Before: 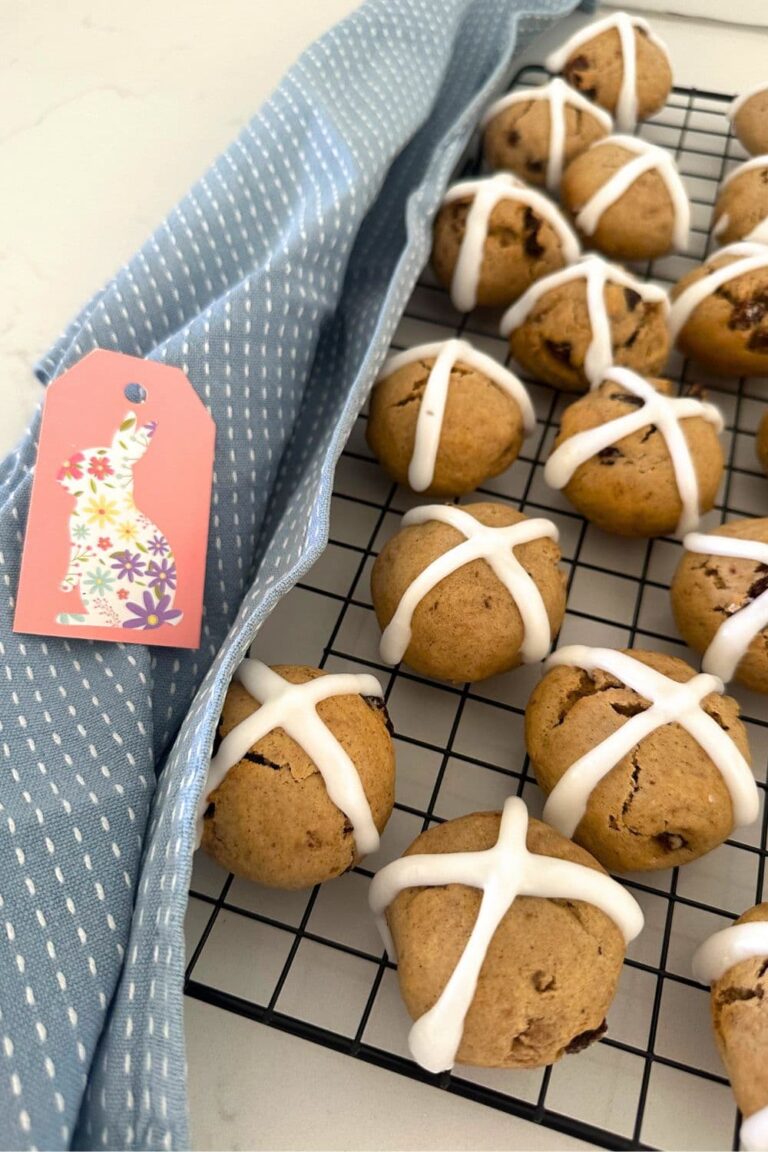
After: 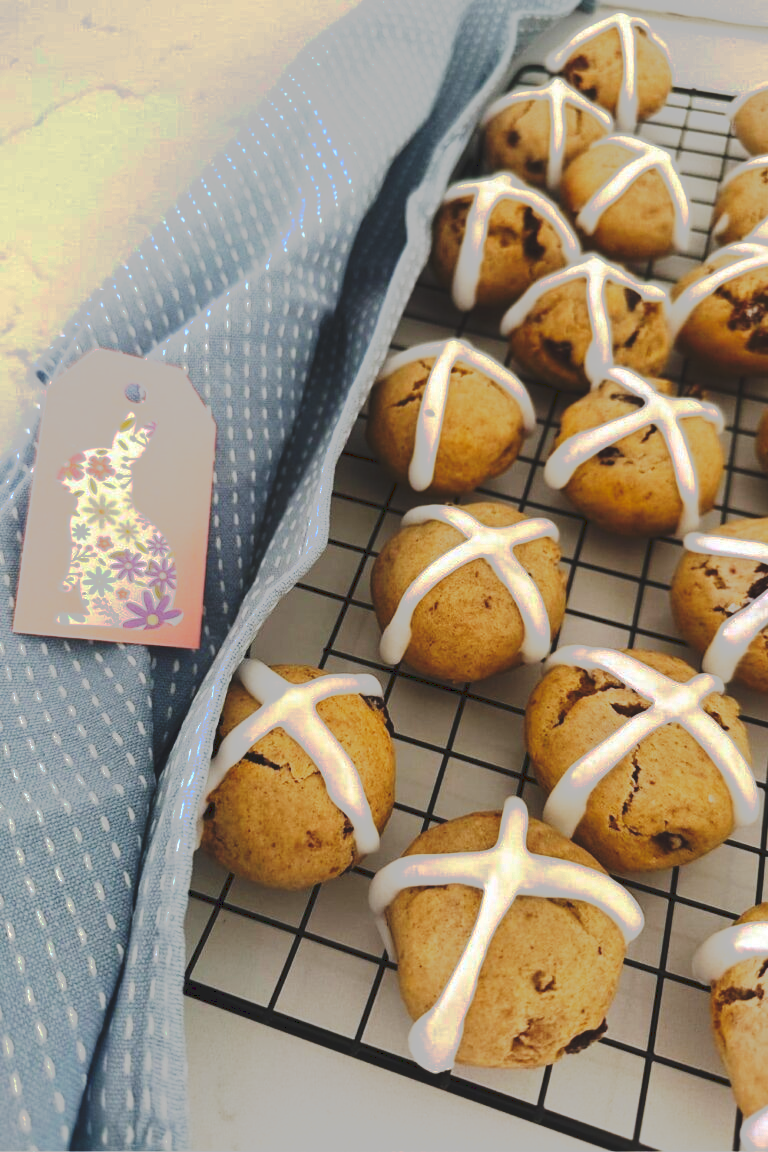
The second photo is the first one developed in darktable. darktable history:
tone curve: curves: ch0 [(0, 0) (0.003, 0.118) (0.011, 0.118) (0.025, 0.122) (0.044, 0.131) (0.069, 0.142) (0.1, 0.155) (0.136, 0.168) (0.177, 0.183) (0.224, 0.216) (0.277, 0.265) (0.335, 0.337) (0.399, 0.415) (0.468, 0.506) (0.543, 0.586) (0.623, 0.665) (0.709, 0.716) (0.801, 0.737) (0.898, 0.744) (1, 1)], preserve colors none
